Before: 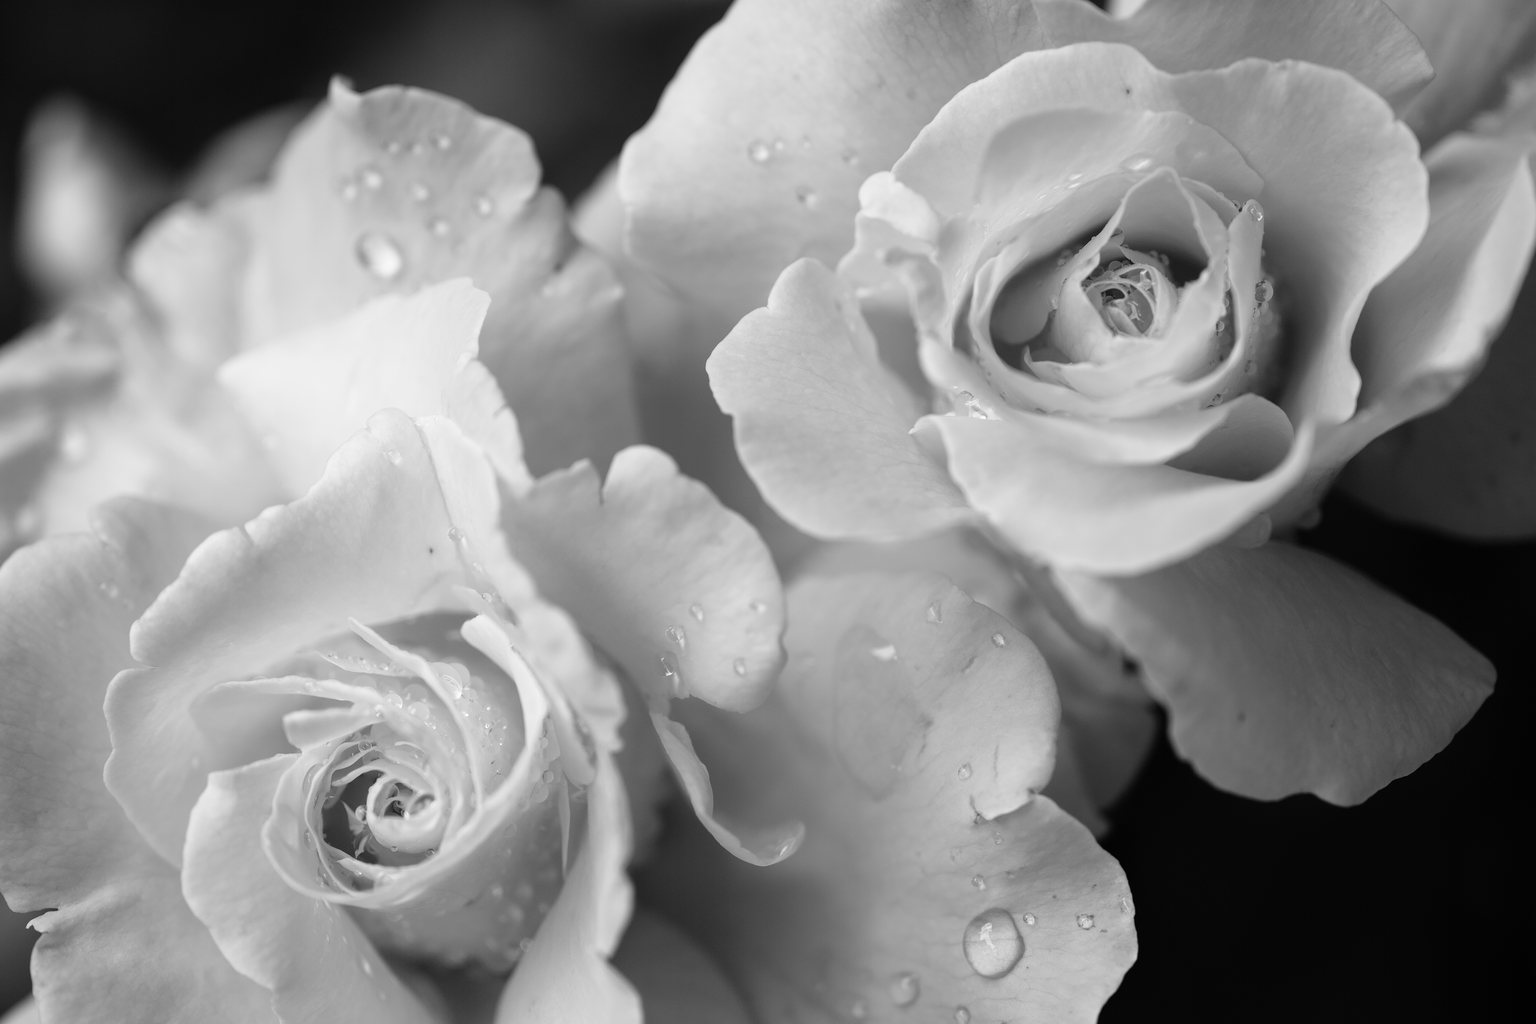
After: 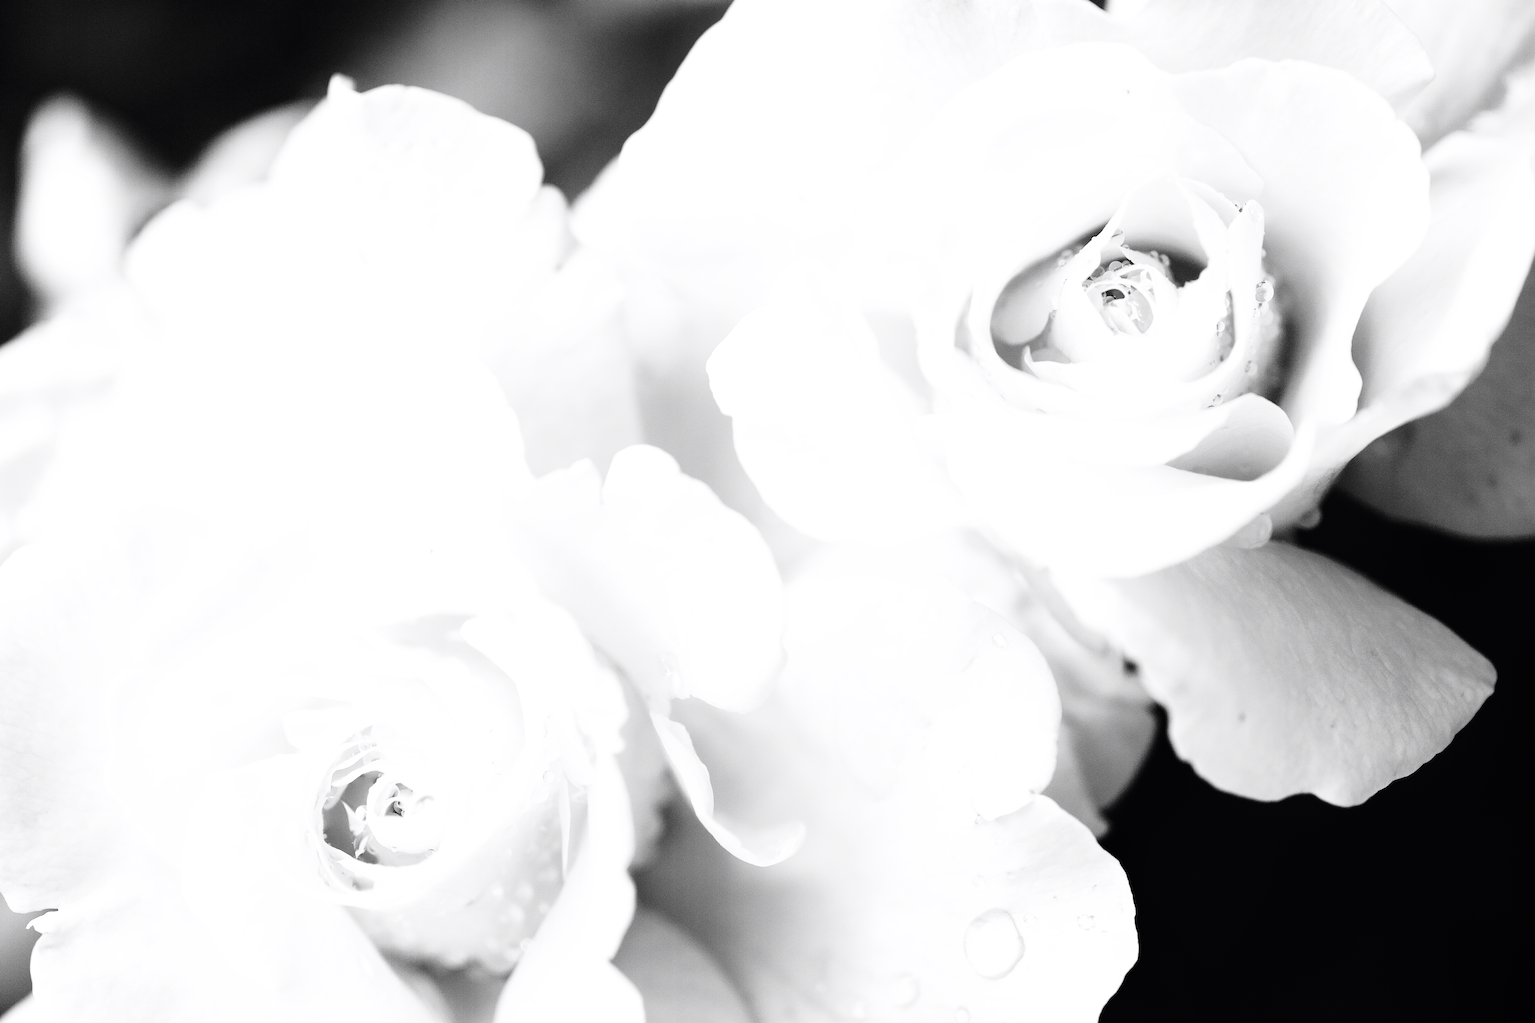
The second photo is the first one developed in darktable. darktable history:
exposure: black level correction 0, exposure 1.1 EV, compensate exposure bias true, compensate highlight preservation false
tone curve: curves: ch0 [(0, 0) (0.126, 0.061) (0.338, 0.285) (0.494, 0.518) (0.703, 0.762) (1, 1)]; ch1 [(0, 0) (0.364, 0.322) (0.443, 0.441) (0.5, 0.501) (0.55, 0.578) (1, 1)]; ch2 [(0, 0) (0.44, 0.424) (0.501, 0.499) (0.557, 0.564) (0.613, 0.682) (0.707, 0.746) (1, 1)], color space Lab, independent channels, preserve colors none
base curve: curves: ch0 [(0, 0) (0.012, 0.01) (0.073, 0.168) (0.31, 0.711) (0.645, 0.957) (1, 1)], preserve colors none
